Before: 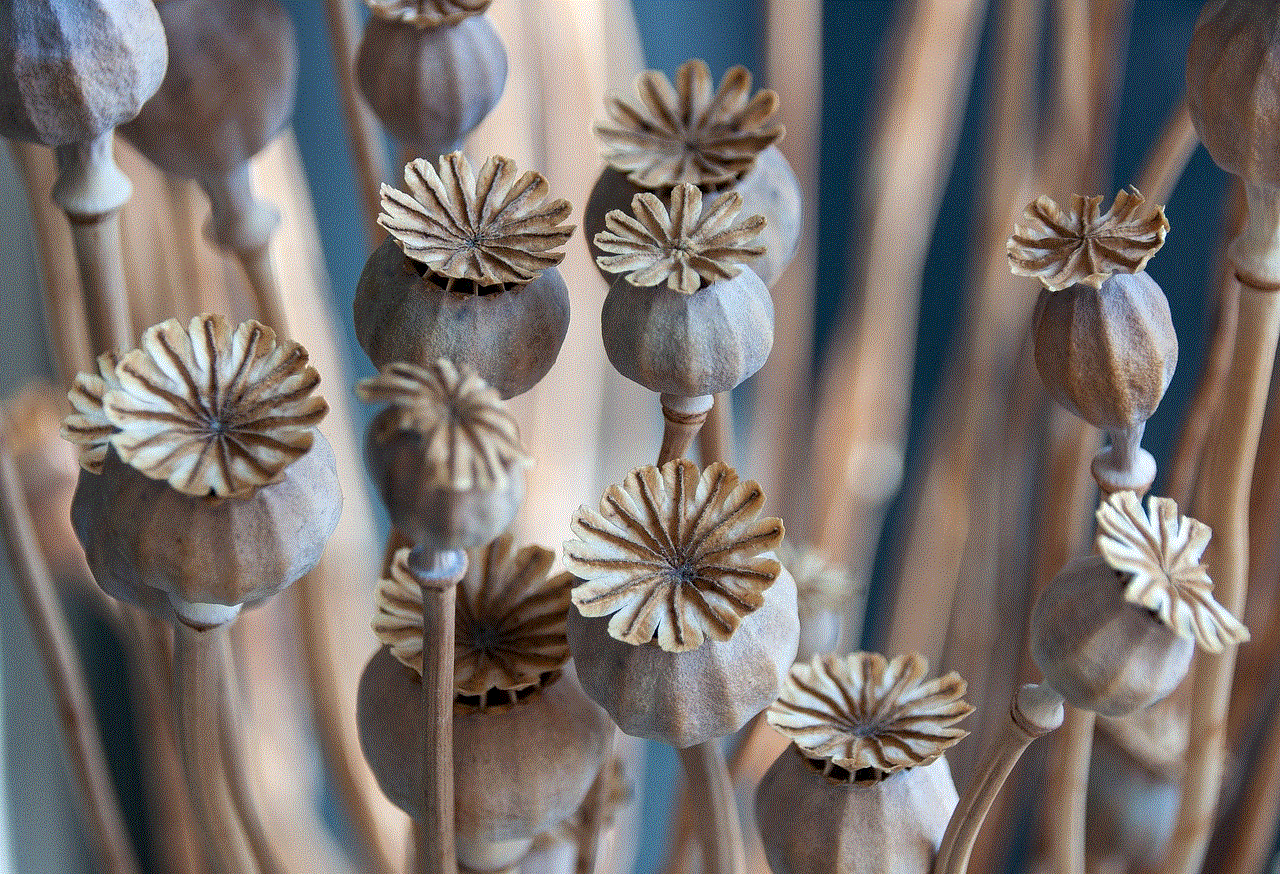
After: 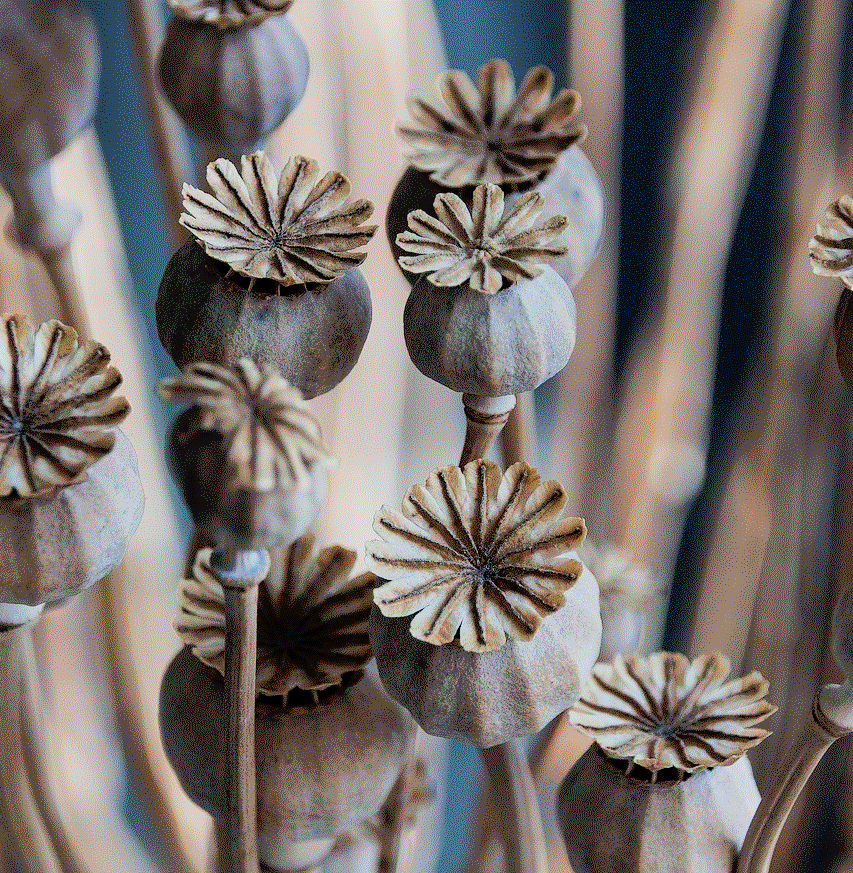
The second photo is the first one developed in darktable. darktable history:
filmic rgb: black relative exposure -5 EV, hardness 2.88, contrast 1.3, highlights saturation mix -30%
crop and rotate: left 15.546%, right 17.787%
